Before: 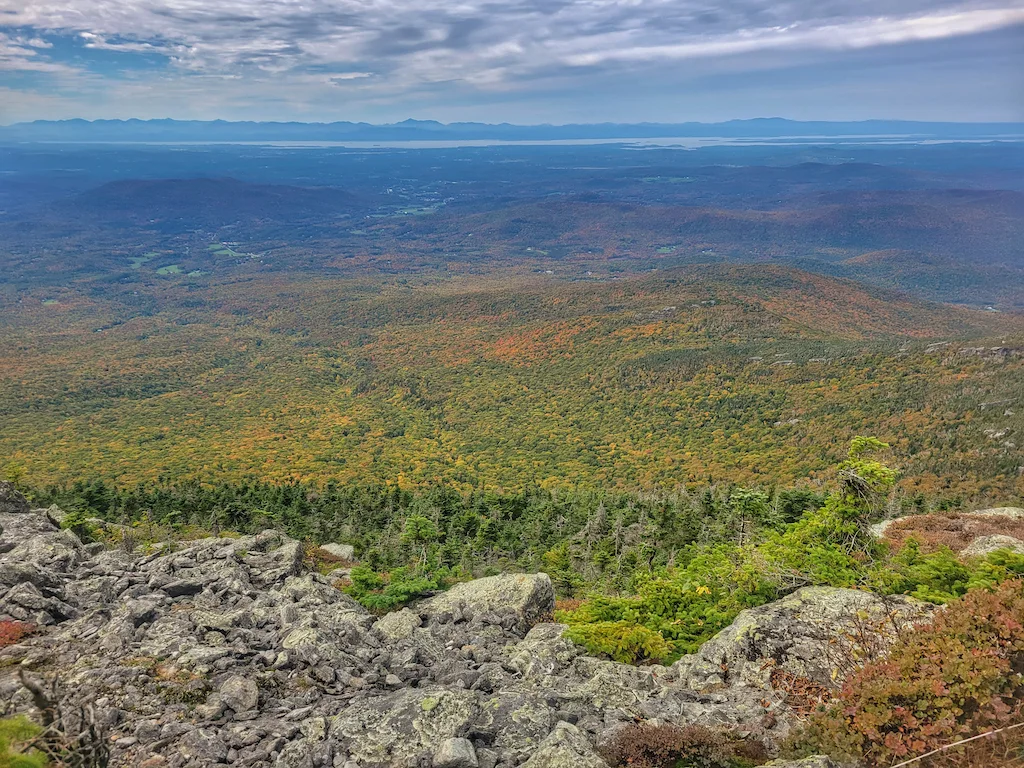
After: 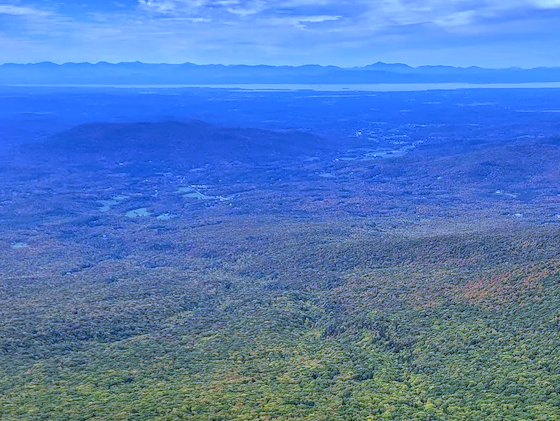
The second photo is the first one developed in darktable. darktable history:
levels: levels [0, 0.492, 0.984]
crop and rotate: left 3.047%, top 7.509%, right 42.236%, bottom 37.598%
white balance: red 0.766, blue 1.537
local contrast: on, module defaults
